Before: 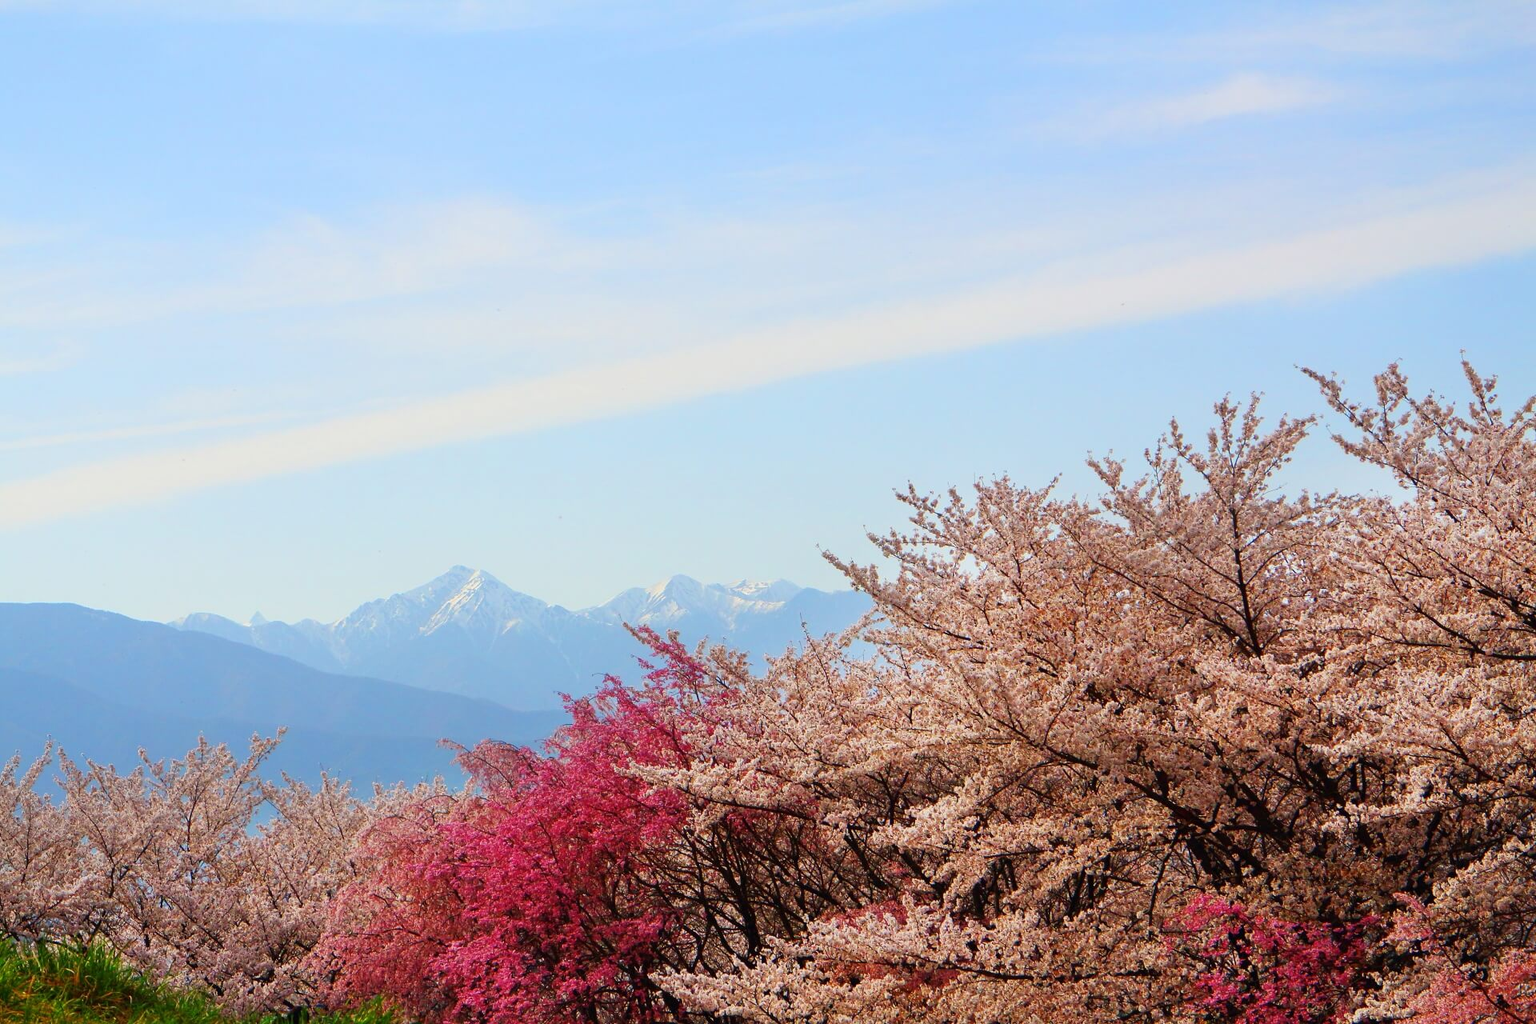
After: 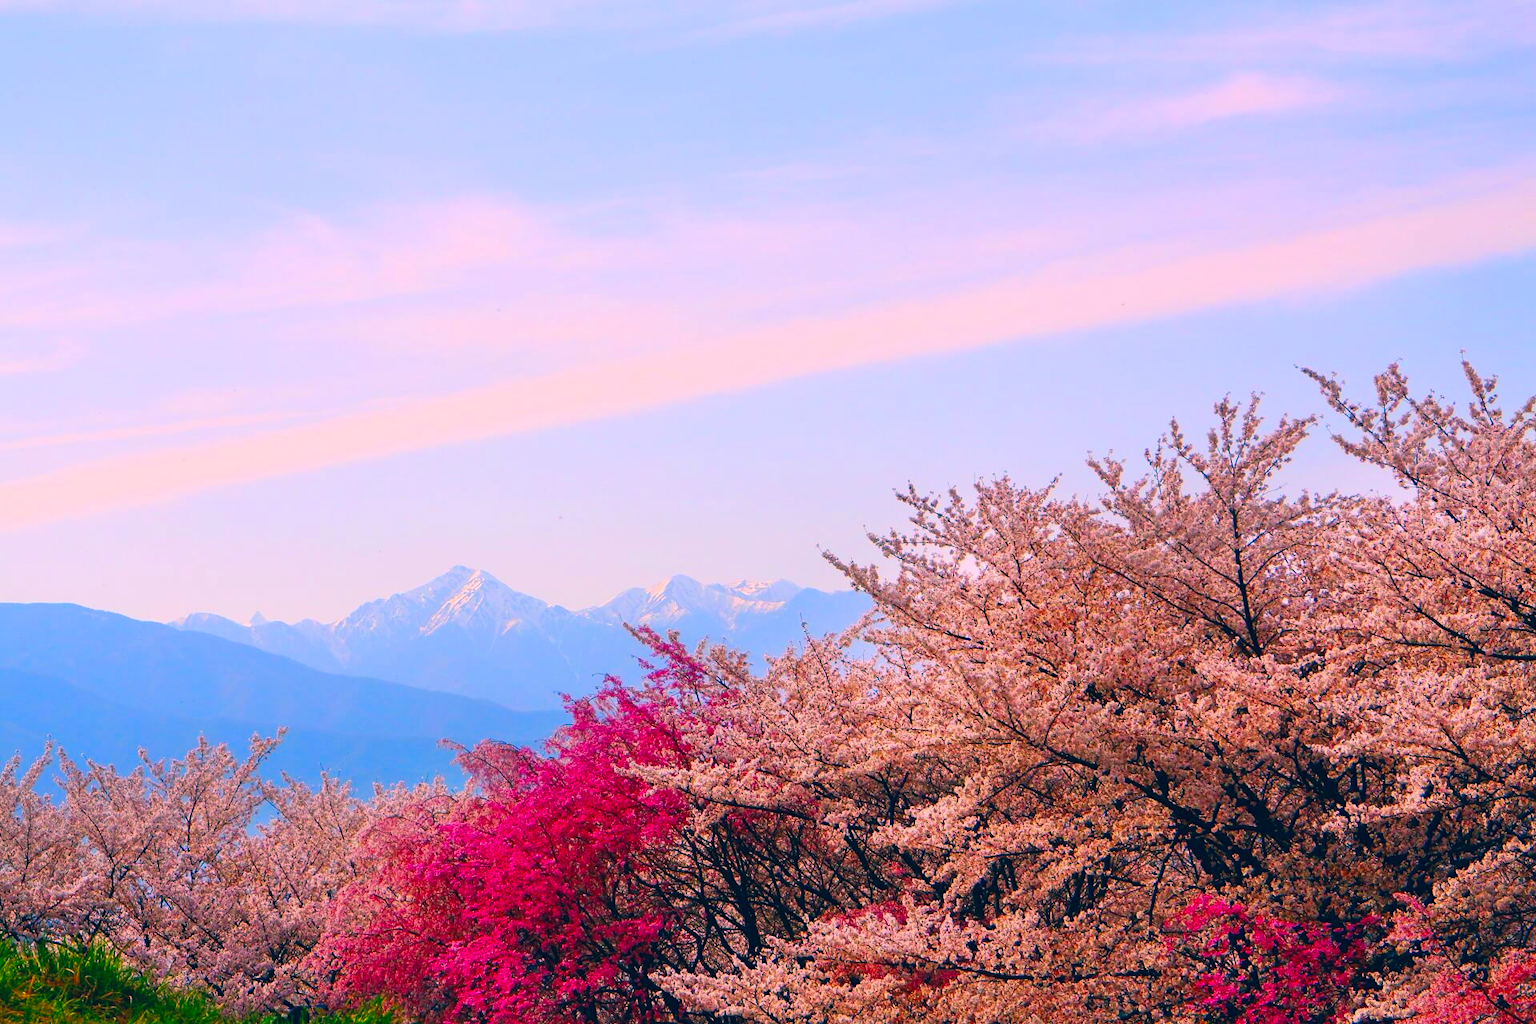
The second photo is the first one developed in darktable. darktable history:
color correction: highlights a* 17.16, highlights b* 0.326, shadows a* -14.59, shadows b* -14.67, saturation 1.53
